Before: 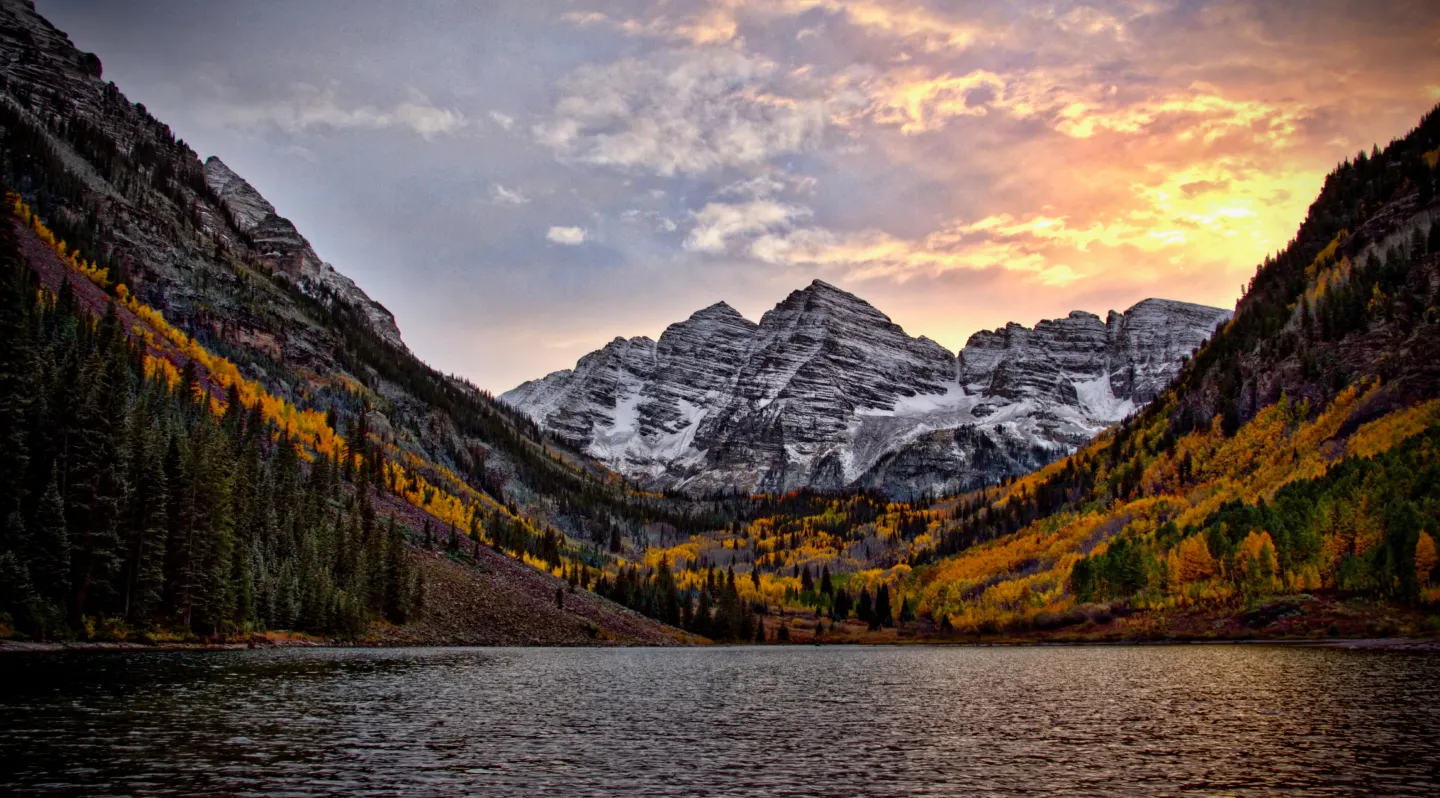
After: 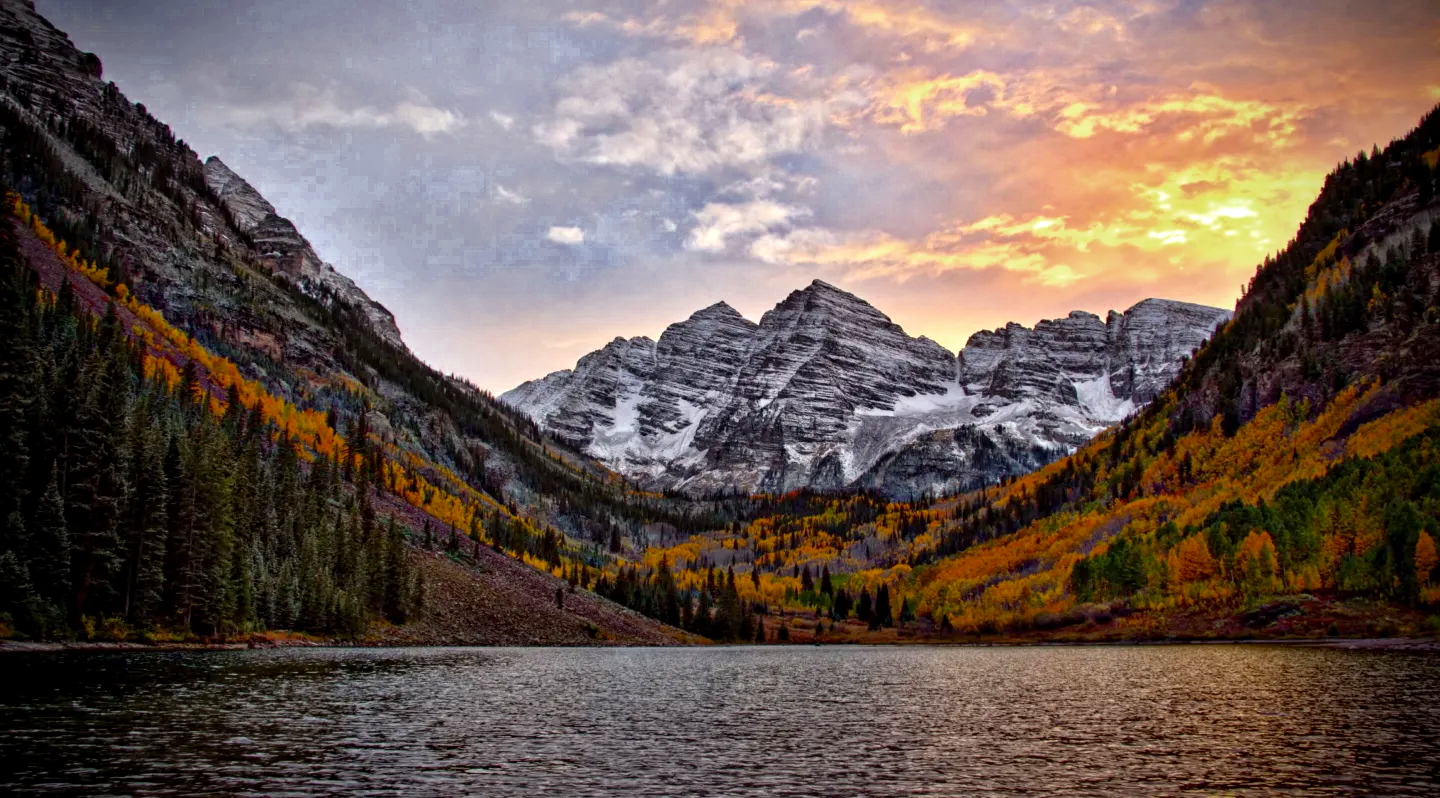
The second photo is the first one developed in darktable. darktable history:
exposure: black level correction 0.001, exposure 0.5 EV, compensate exposure bias true, compensate highlight preservation false
color zones: curves: ch0 [(0.27, 0.396) (0.563, 0.504) (0.75, 0.5) (0.787, 0.307)]
